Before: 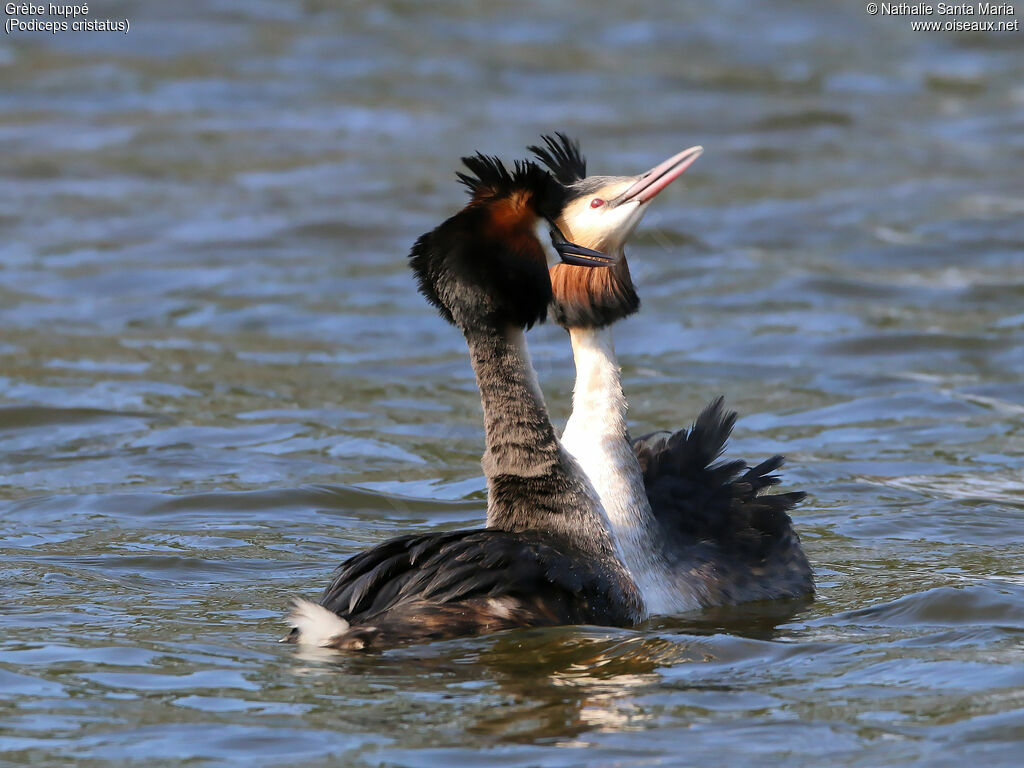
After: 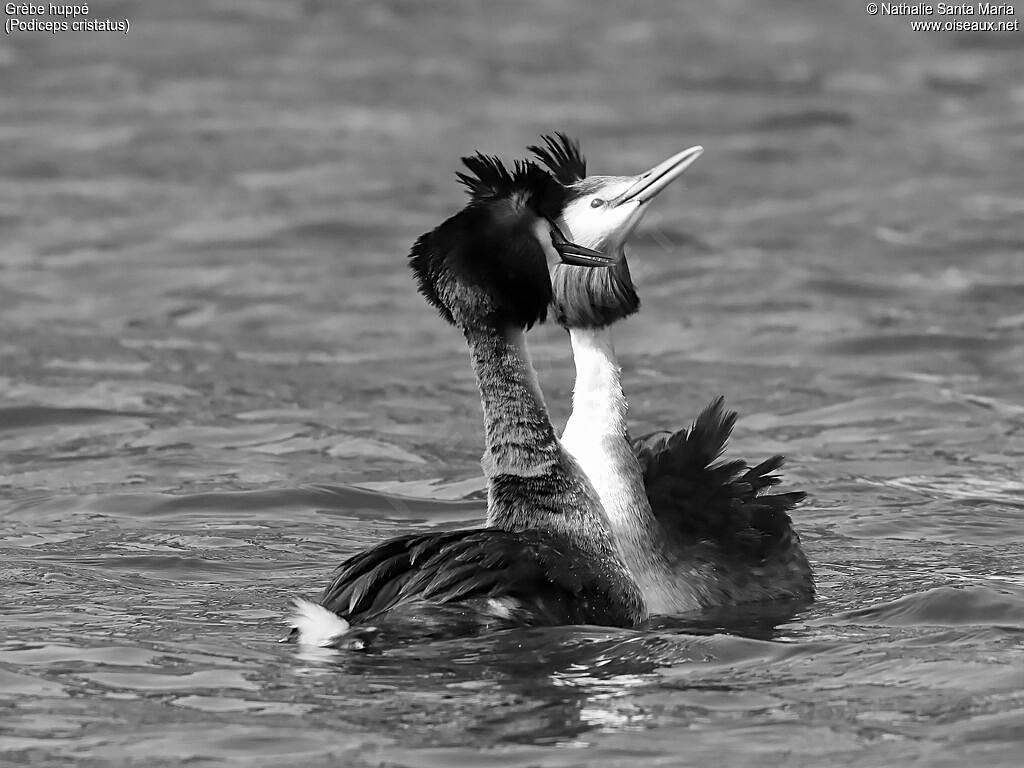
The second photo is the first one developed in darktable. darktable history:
monochrome: size 3.1
white balance: red 0.871, blue 1.249
tone curve: curves: ch0 [(0, 0) (0.003, 0.003) (0.011, 0.012) (0.025, 0.026) (0.044, 0.047) (0.069, 0.073) (0.1, 0.105) (0.136, 0.143) (0.177, 0.187) (0.224, 0.237) (0.277, 0.293) (0.335, 0.354) (0.399, 0.422) (0.468, 0.495) (0.543, 0.574) (0.623, 0.659) (0.709, 0.749) (0.801, 0.846) (0.898, 0.932) (1, 1)], preserve colors none
sharpen: on, module defaults
